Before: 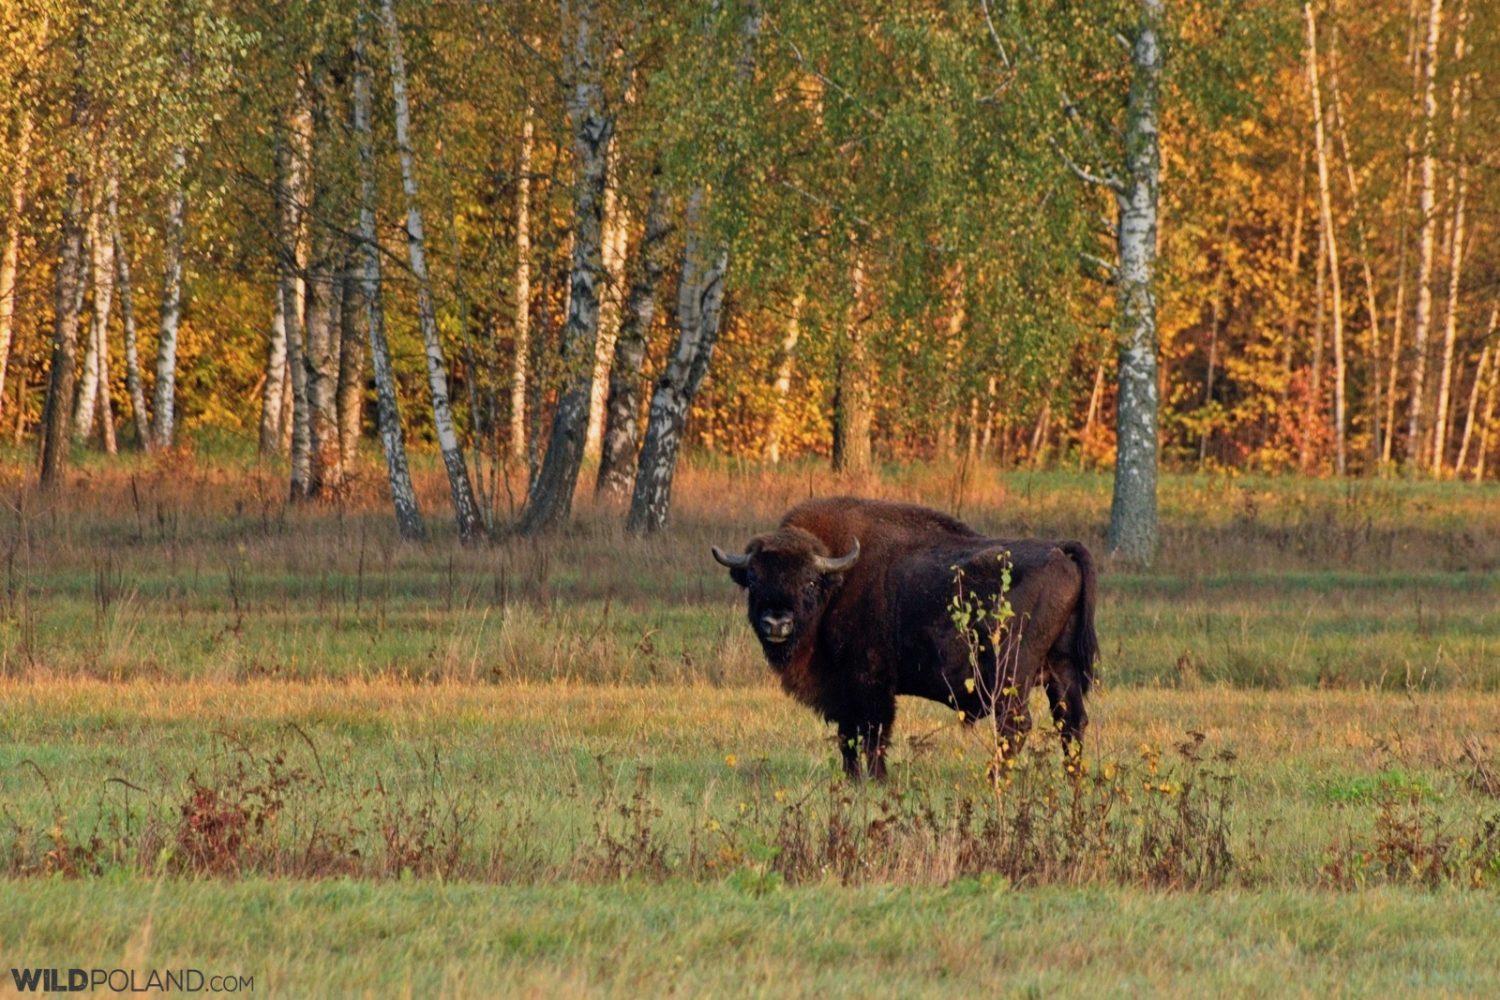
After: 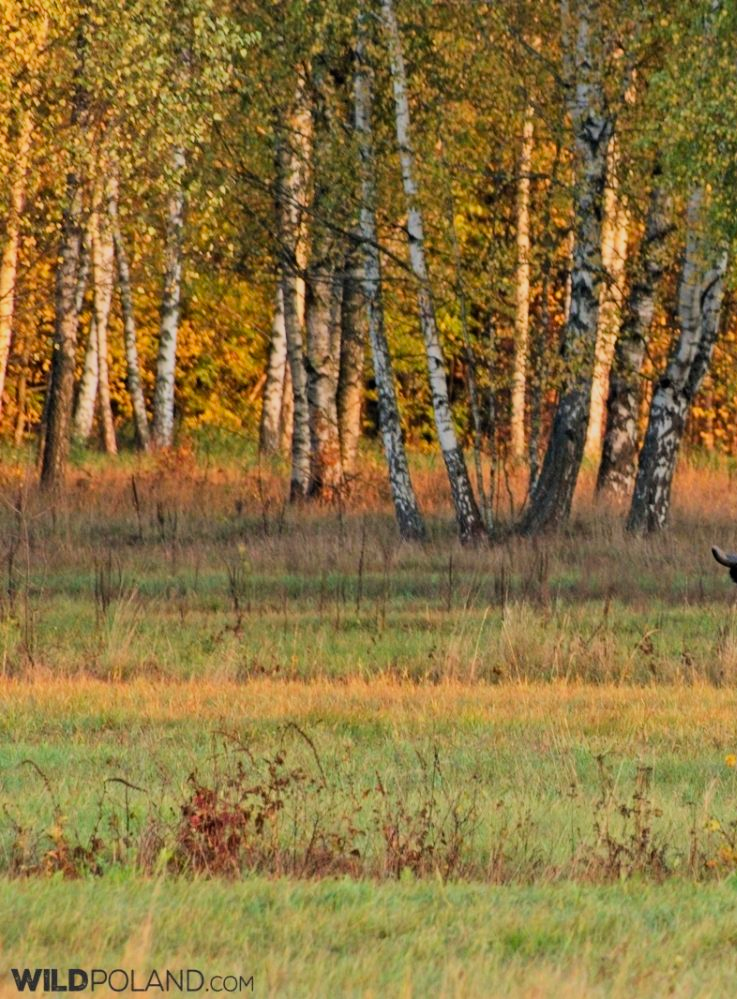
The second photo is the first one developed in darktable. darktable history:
filmic rgb: black relative exposure -7.65 EV, white relative exposure 4.56 EV, hardness 3.61, color science v6 (2022)
color zones: curves: ch0 [(0, 0.613) (0.01, 0.613) (0.245, 0.448) (0.498, 0.529) (0.642, 0.665) (0.879, 0.777) (0.99, 0.613)]; ch1 [(0, 0) (0.143, 0) (0.286, 0) (0.429, 0) (0.571, 0) (0.714, 0) (0.857, 0)], mix -121.96%
crop and rotate: left 0%, top 0%, right 50.845%
contrast brightness saturation: contrast 0.15, brightness 0.05
